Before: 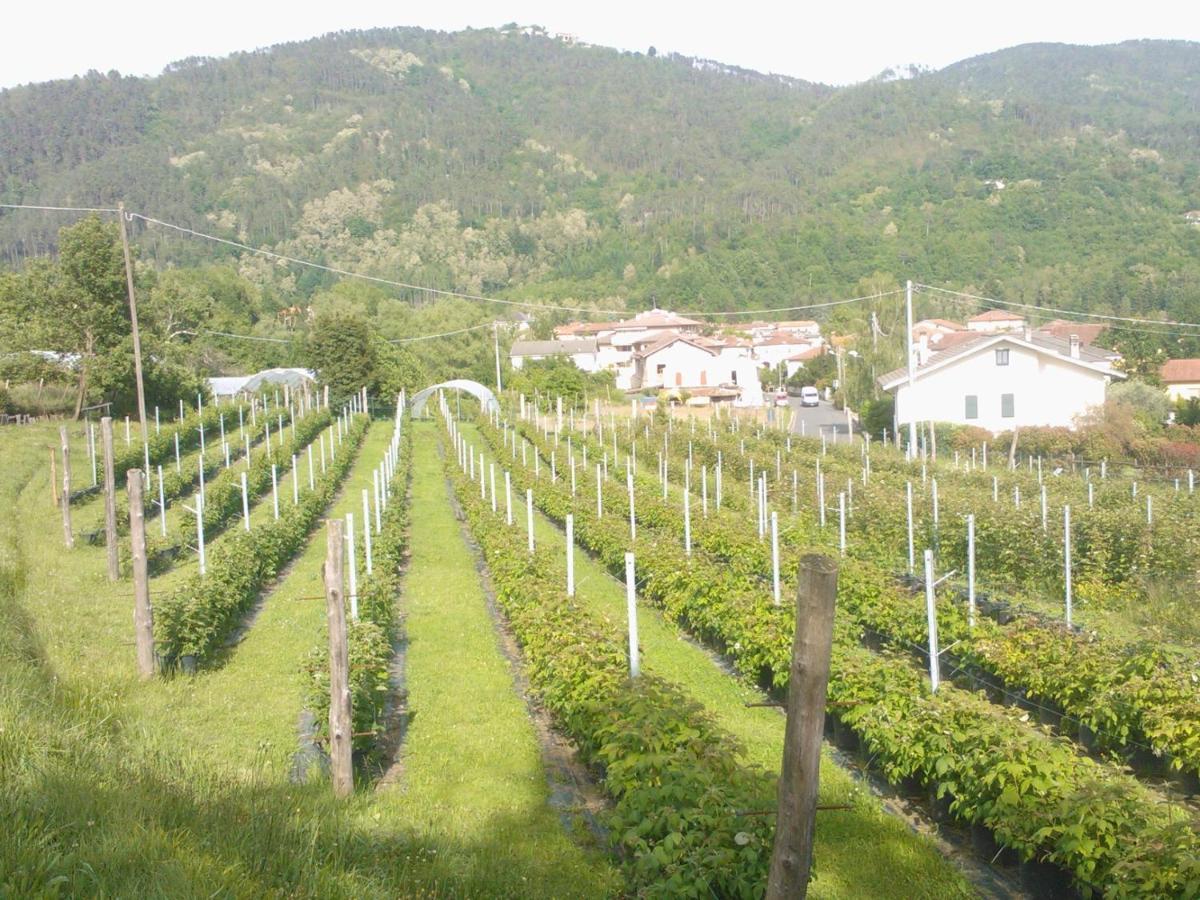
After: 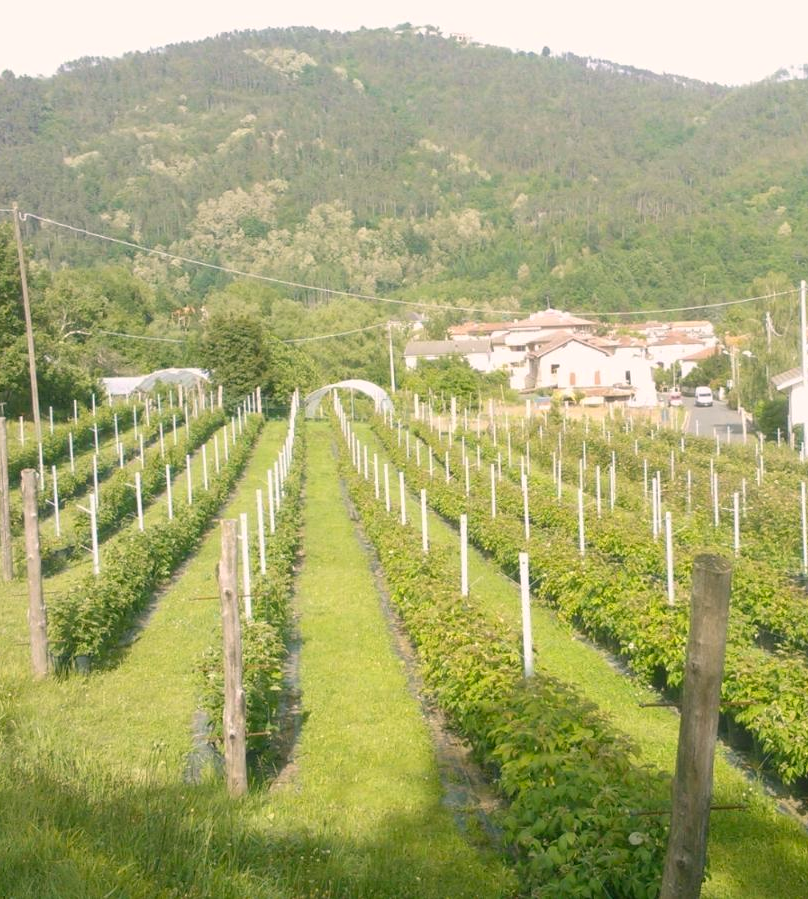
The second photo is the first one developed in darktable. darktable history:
crop and rotate: left 8.903%, right 23.758%
color correction: highlights a* 4.23, highlights b* 4.95, shadows a* -7.61, shadows b* 5.01
